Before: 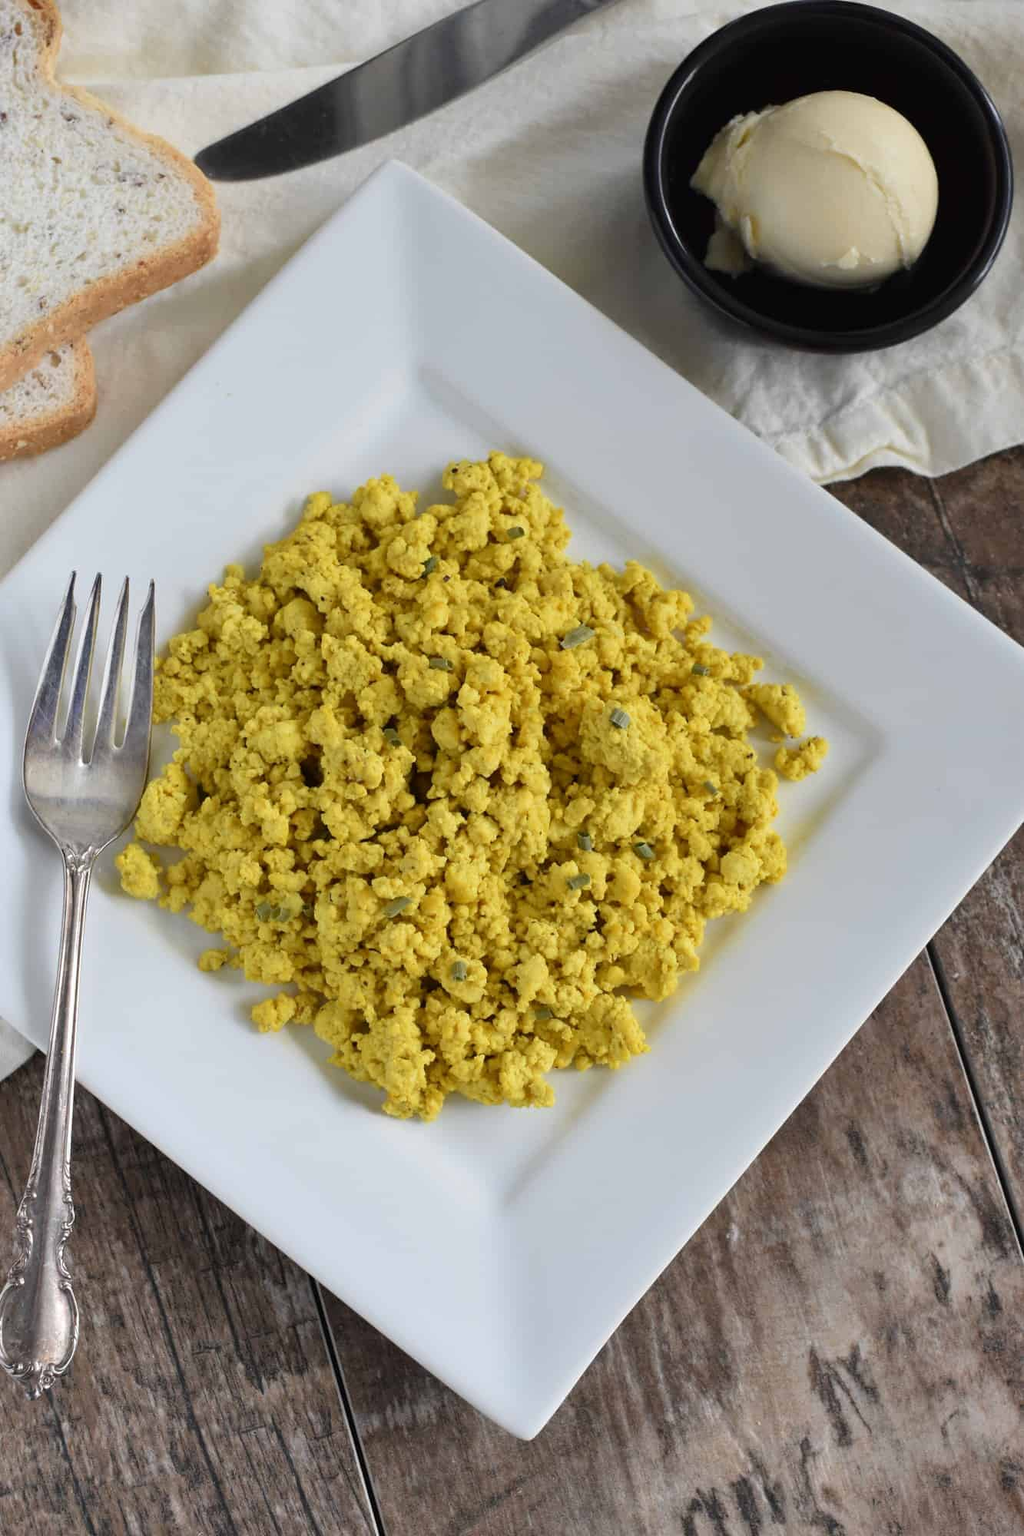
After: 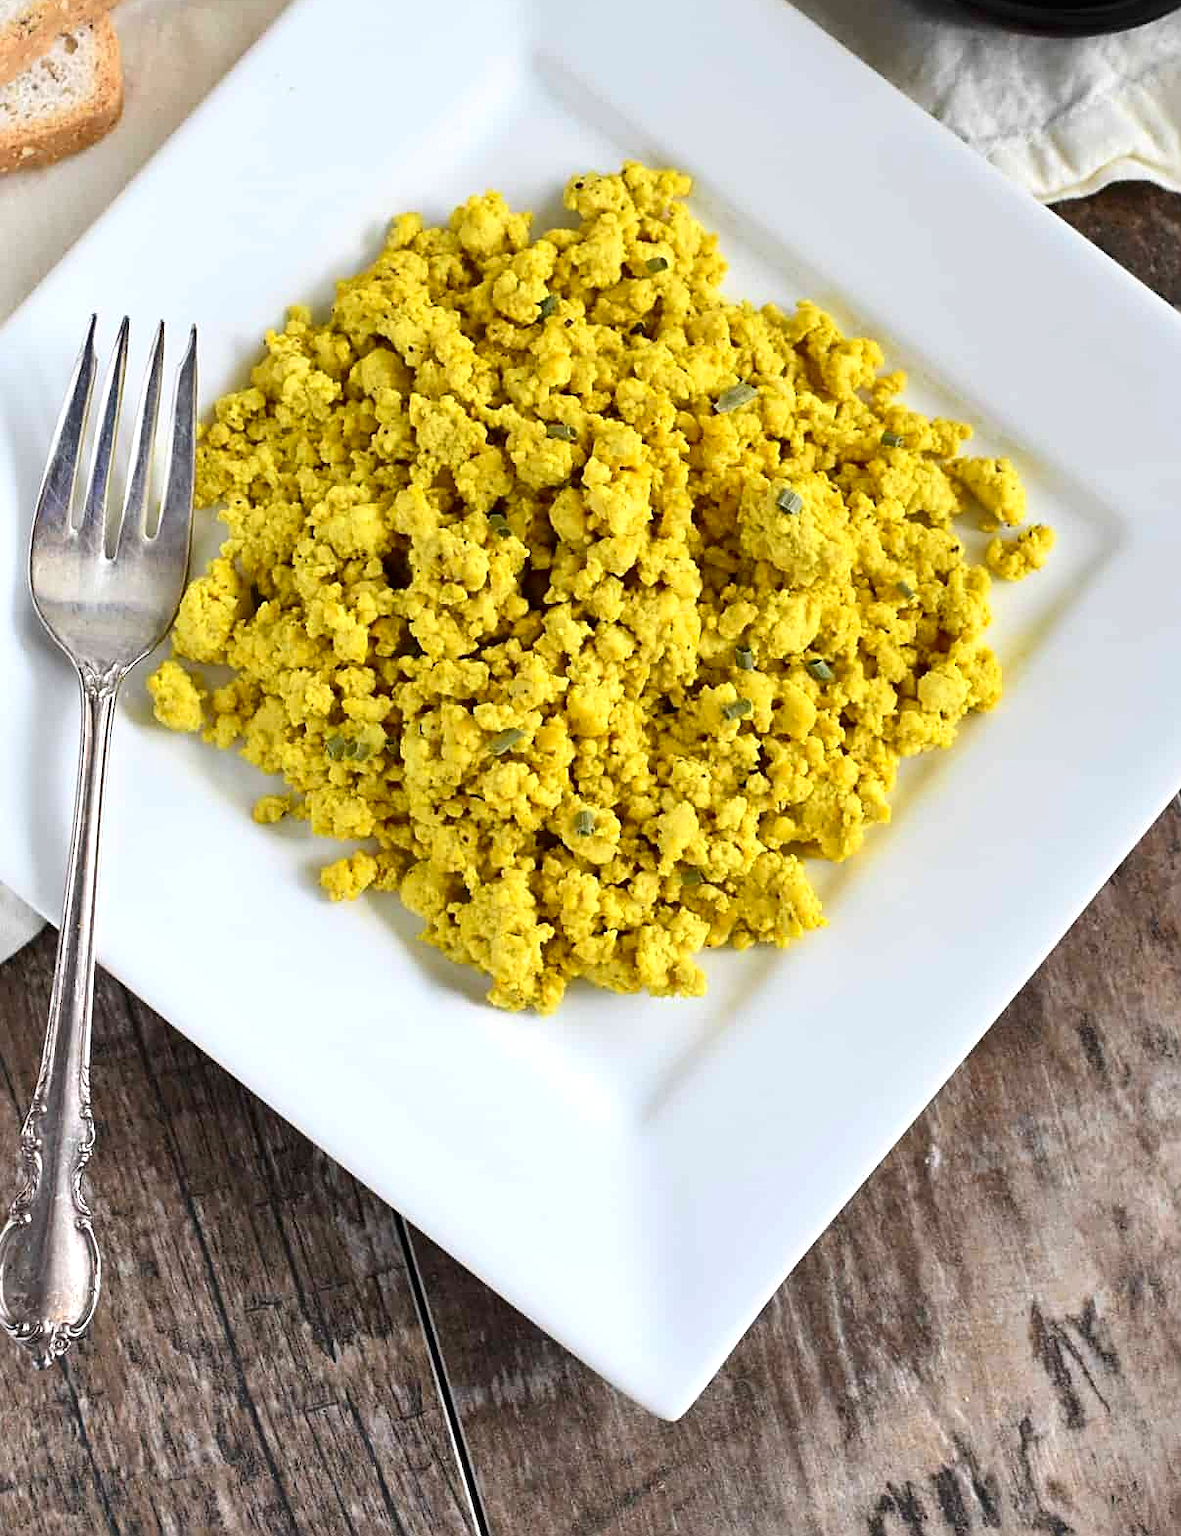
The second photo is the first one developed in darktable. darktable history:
exposure: black level correction 0.001, exposure 0.5 EV, compensate highlight preservation false
sharpen: on, module defaults
crop: top 21.174%, right 9.329%, bottom 0.28%
contrast brightness saturation: contrast 0.132, brightness -0.048, saturation 0.159
